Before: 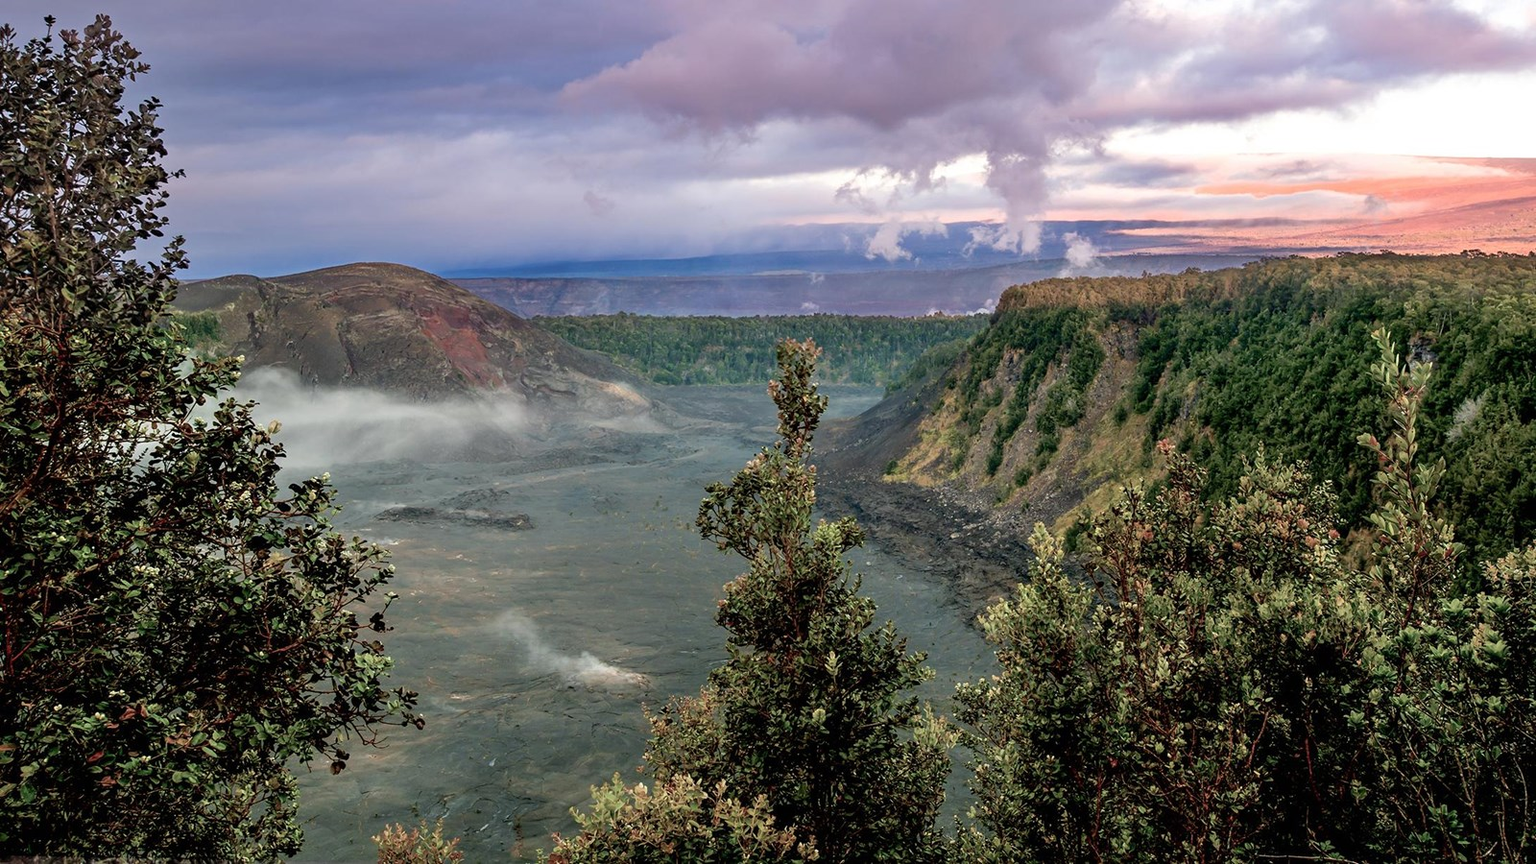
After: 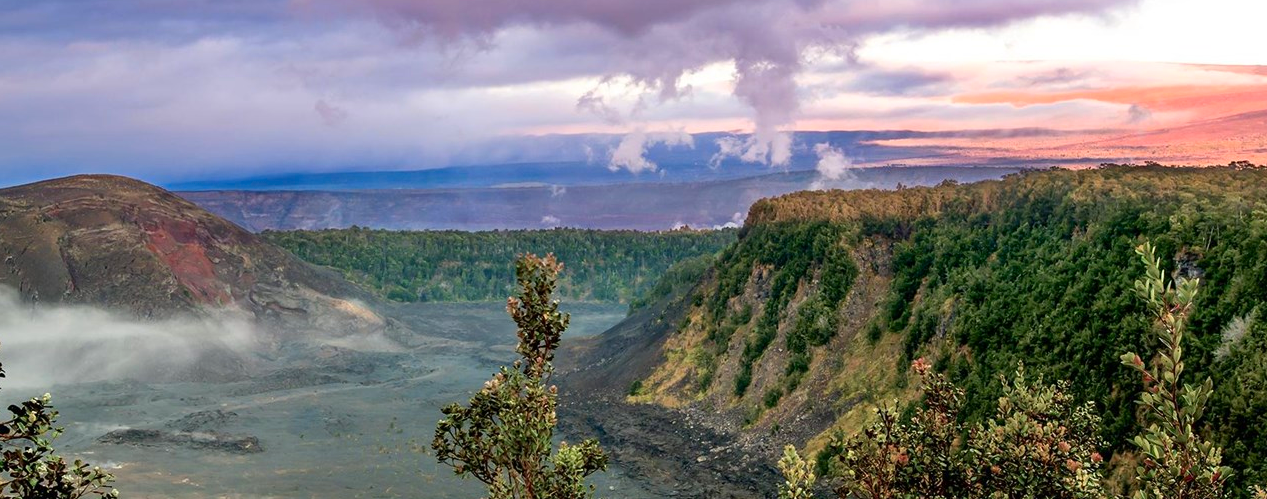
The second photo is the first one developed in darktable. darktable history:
crop: left 18.361%, top 11.099%, right 2.427%, bottom 33.433%
contrast brightness saturation: contrast 0.087, saturation 0.281
